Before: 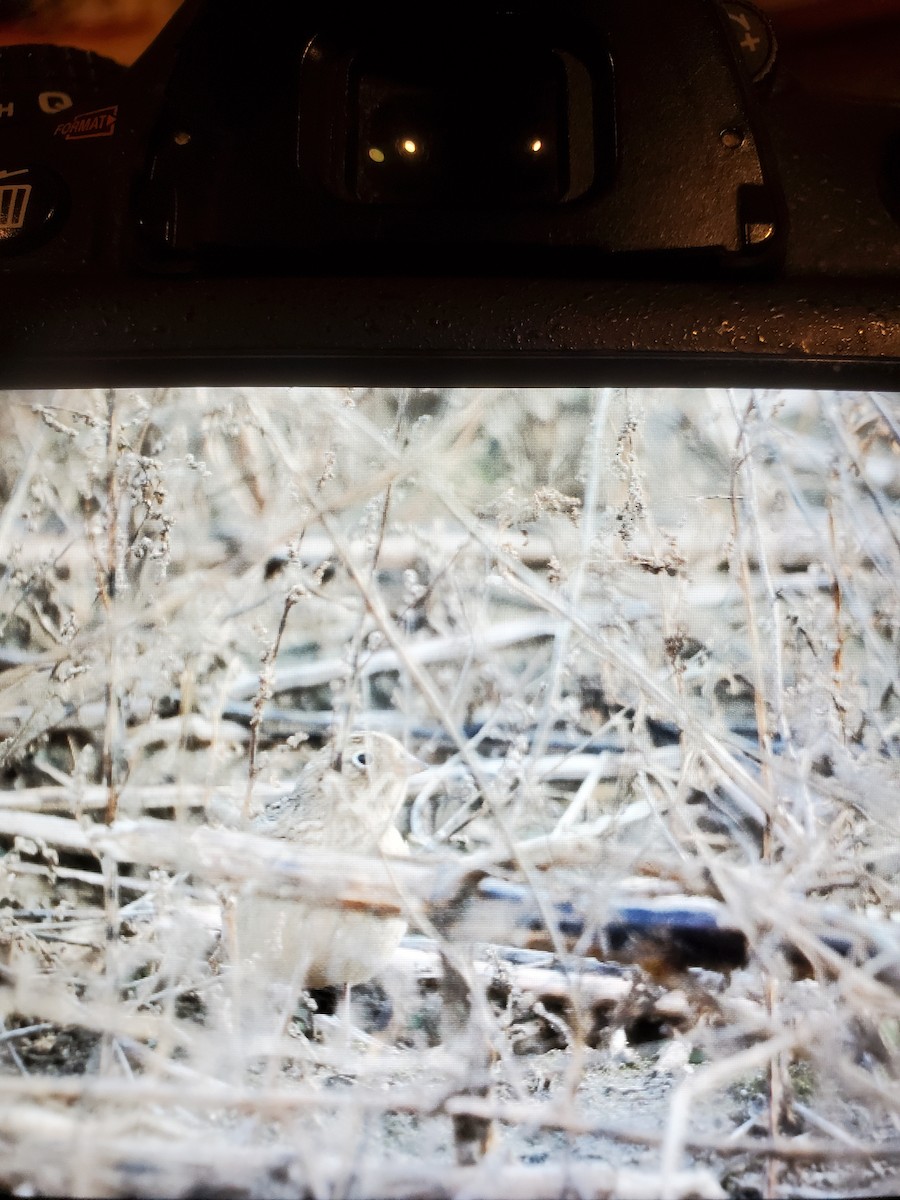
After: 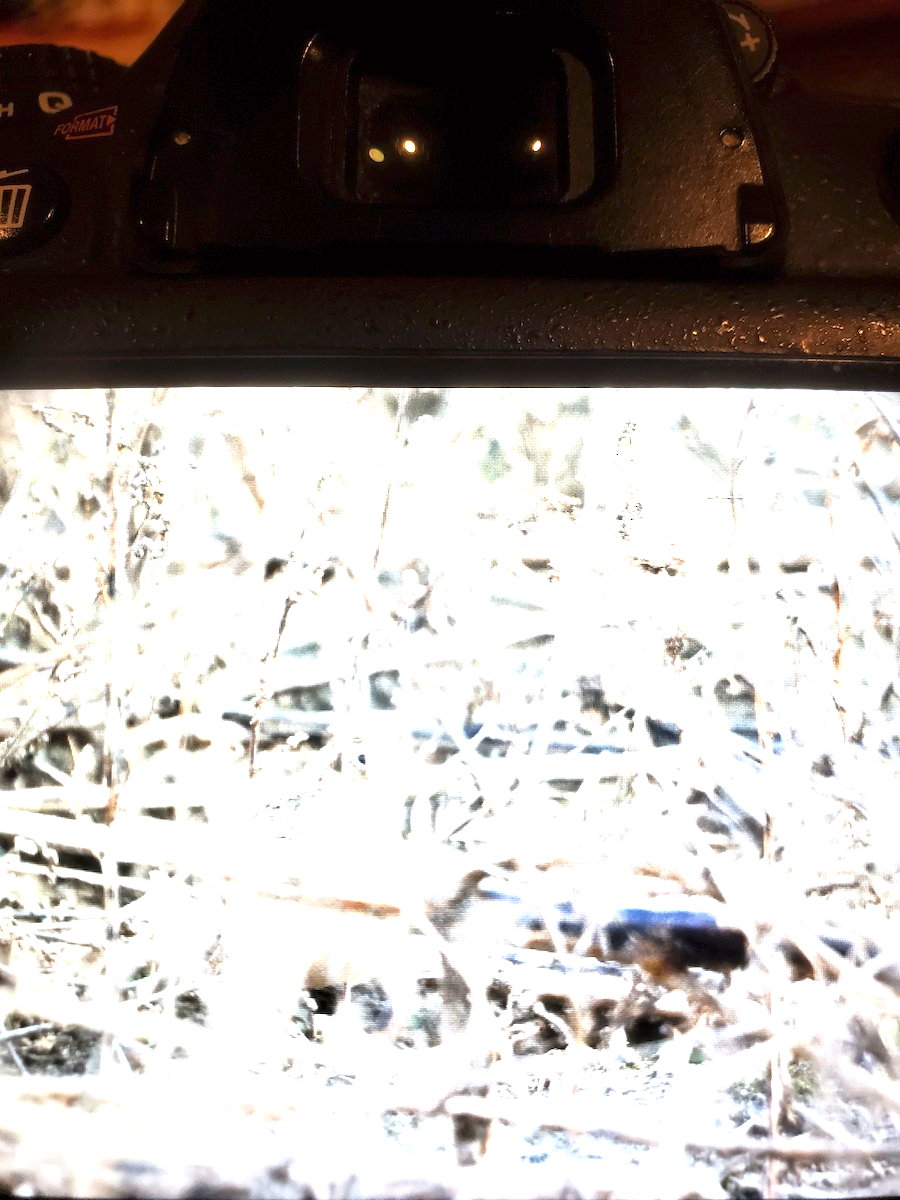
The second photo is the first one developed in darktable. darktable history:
exposure: exposure 1.156 EV, compensate highlight preservation false
